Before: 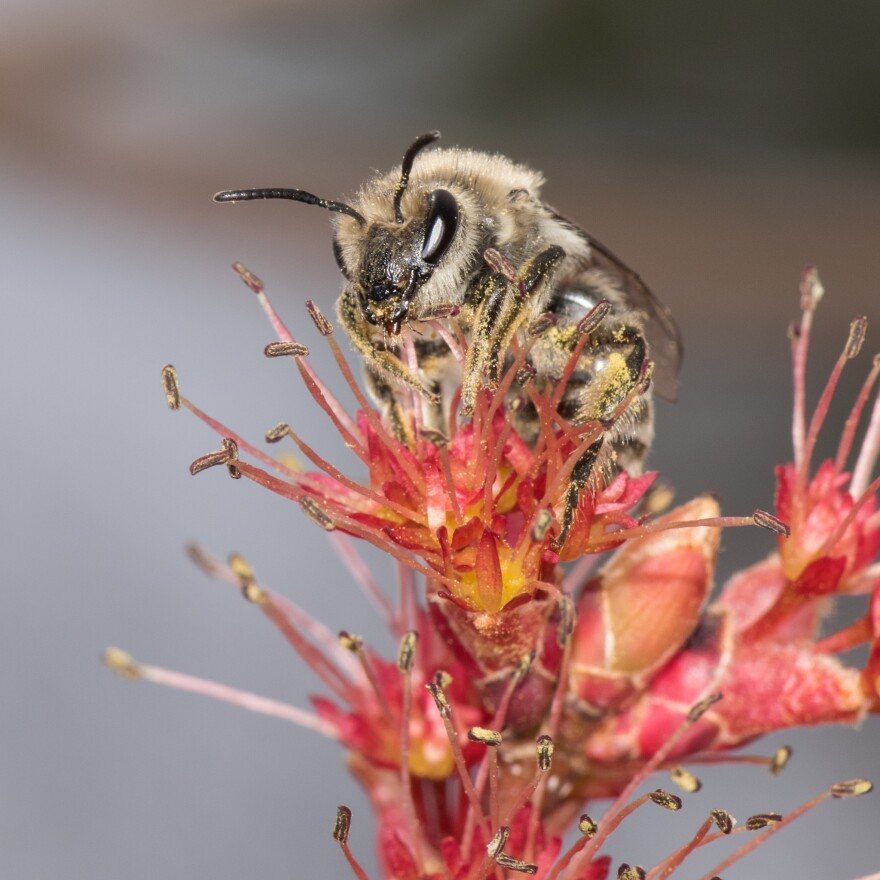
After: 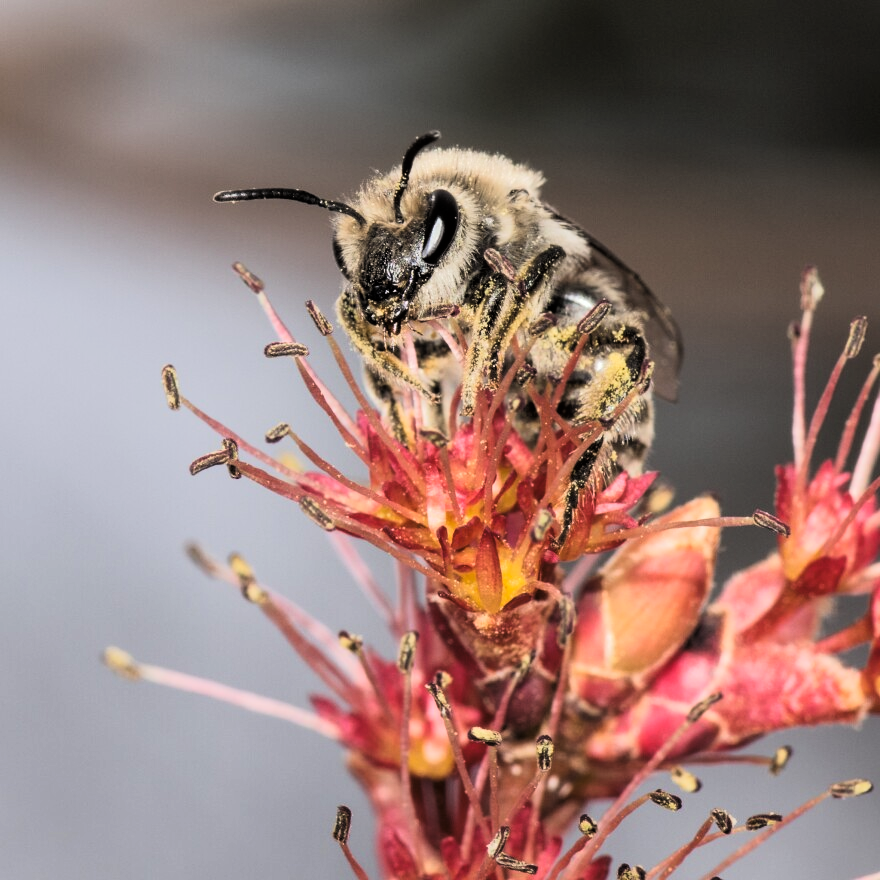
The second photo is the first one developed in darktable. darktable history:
tone curve: curves: ch0 [(0, 0) (0.003, 0.001) (0.011, 0.001) (0.025, 0.001) (0.044, 0.001) (0.069, 0.003) (0.1, 0.007) (0.136, 0.013) (0.177, 0.032) (0.224, 0.083) (0.277, 0.157) (0.335, 0.237) (0.399, 0.334) (0.468, 0.446) (0.543, 0.562) (0.623, 0.683) (0.709, 0.801) (0.801, 0.869) (0.898, 0.918) (1, 1)], color space Lab, linked channels, preserve colors none
shadows and highlights: shadows 24.83, highlights -23.32
